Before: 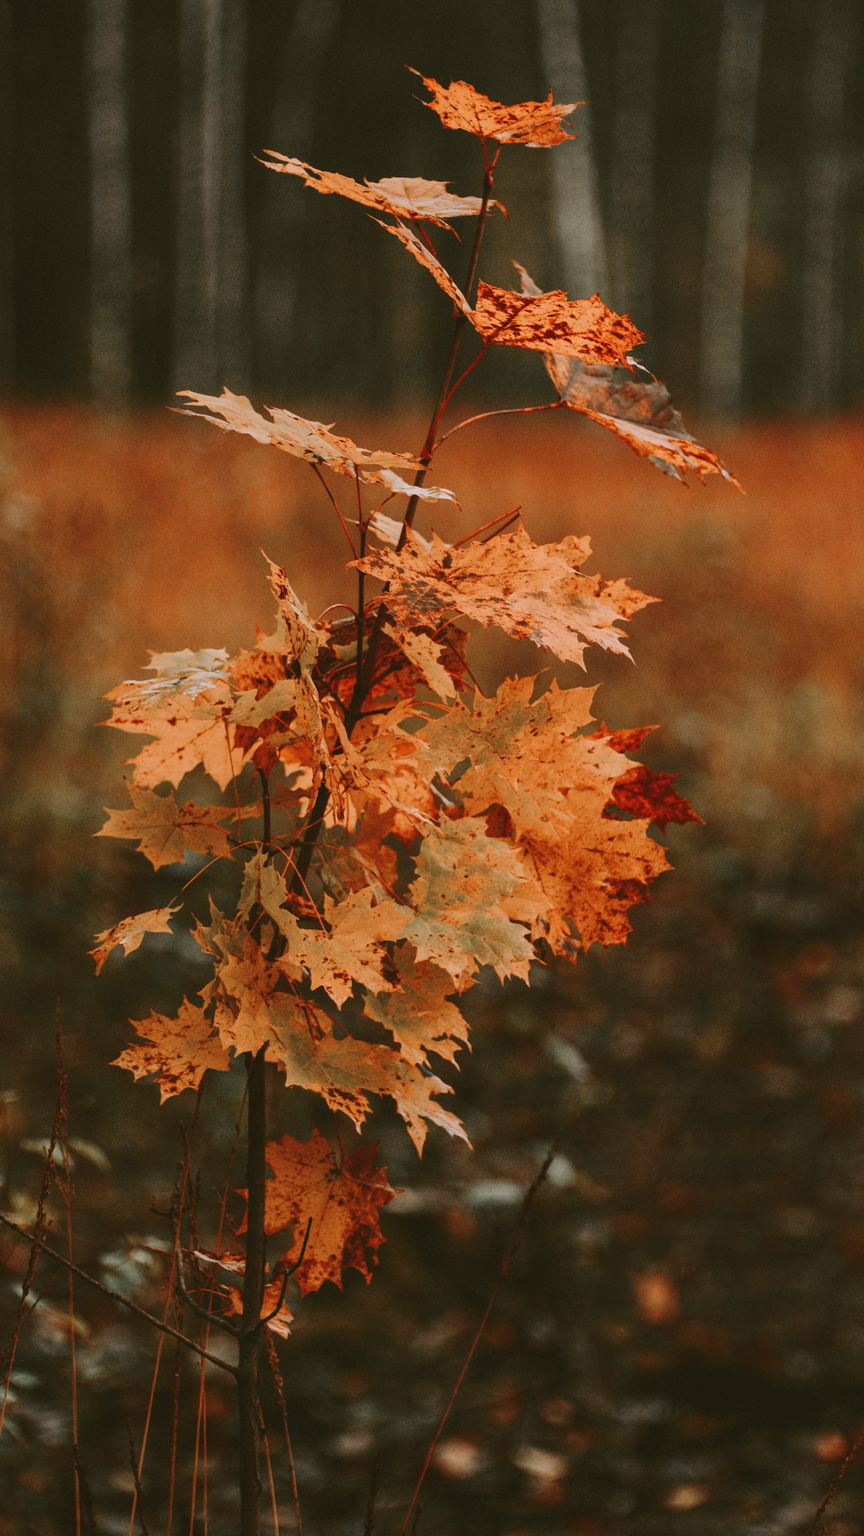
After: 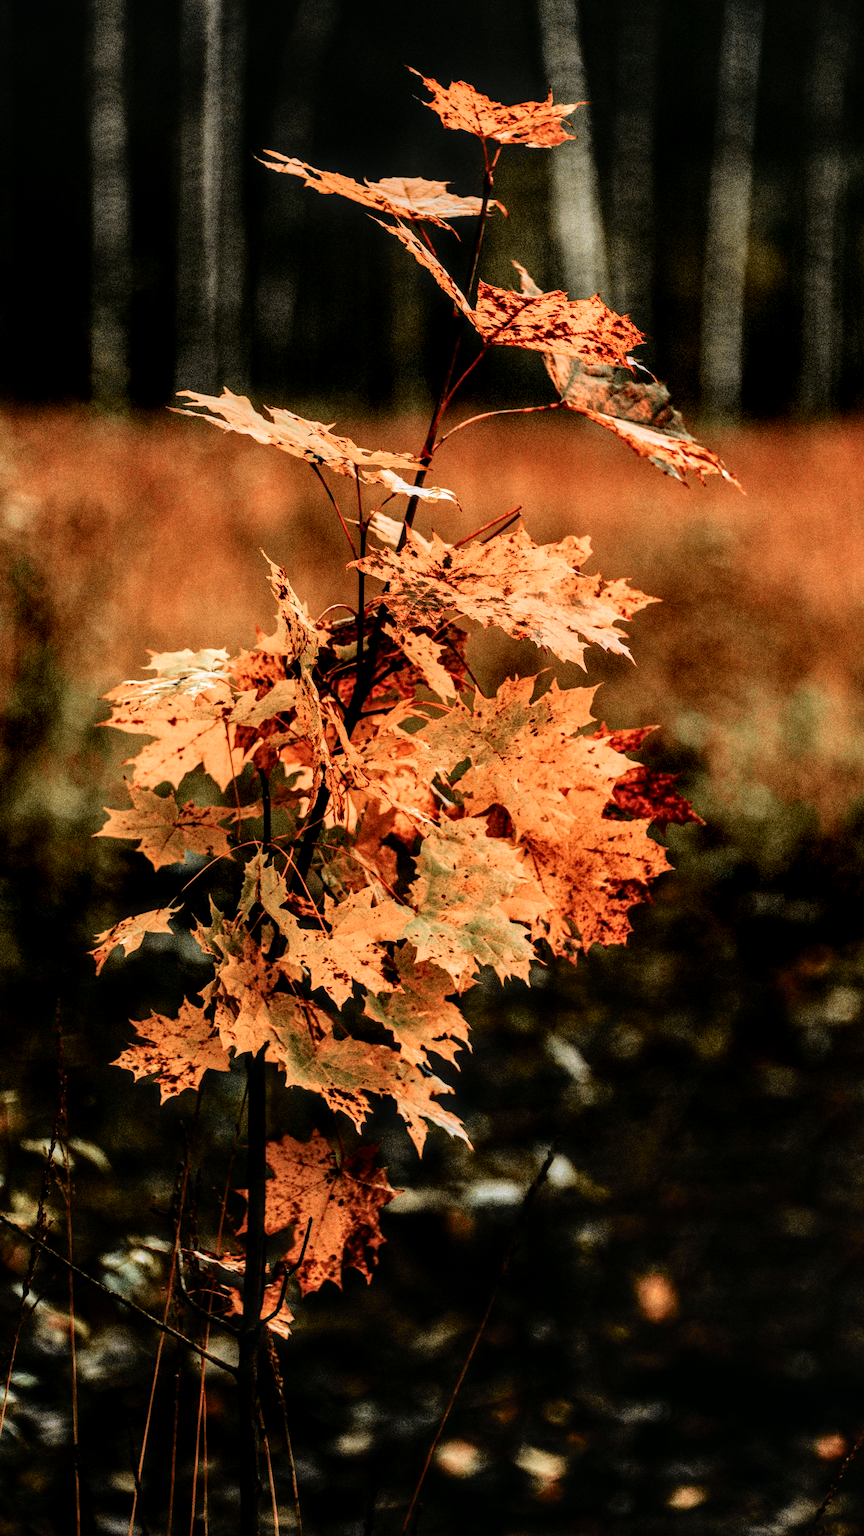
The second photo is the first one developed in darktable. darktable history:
local contrast: detail 160%
tone curve: curves: ch0 [(0, 0.022) (0.114, 0.088) (0.282, 0.316) (0.446, 0.511) (0.613, 0.693) (0.786, 0.843) (0.999, 0.949)]; ch1 [(0, 0) (0.395, 0.343) (0.463, 0.427) (0.486, 0.474) (0.503, 0.5) (0.535, 0.522) (0.555, 0.566) (0.594, 0.614) (0.755, 0.793) (1, 1)]; ch2 [(0, 0) (0.369, 0.388) (0.449, 0.431) (0.501, 0.5) (0.528, 0.517) (0.561, 0.59) (0.612, 0.646) (0.697, 0.721) (1, 1)], color space Lab, independent channels, preserve colors none
filmic rgb: black relative exposure -5 EV, white relative exposure 3.5 EV, hardness 3.19, contrast 1.2, highlights saturation mix -50%
